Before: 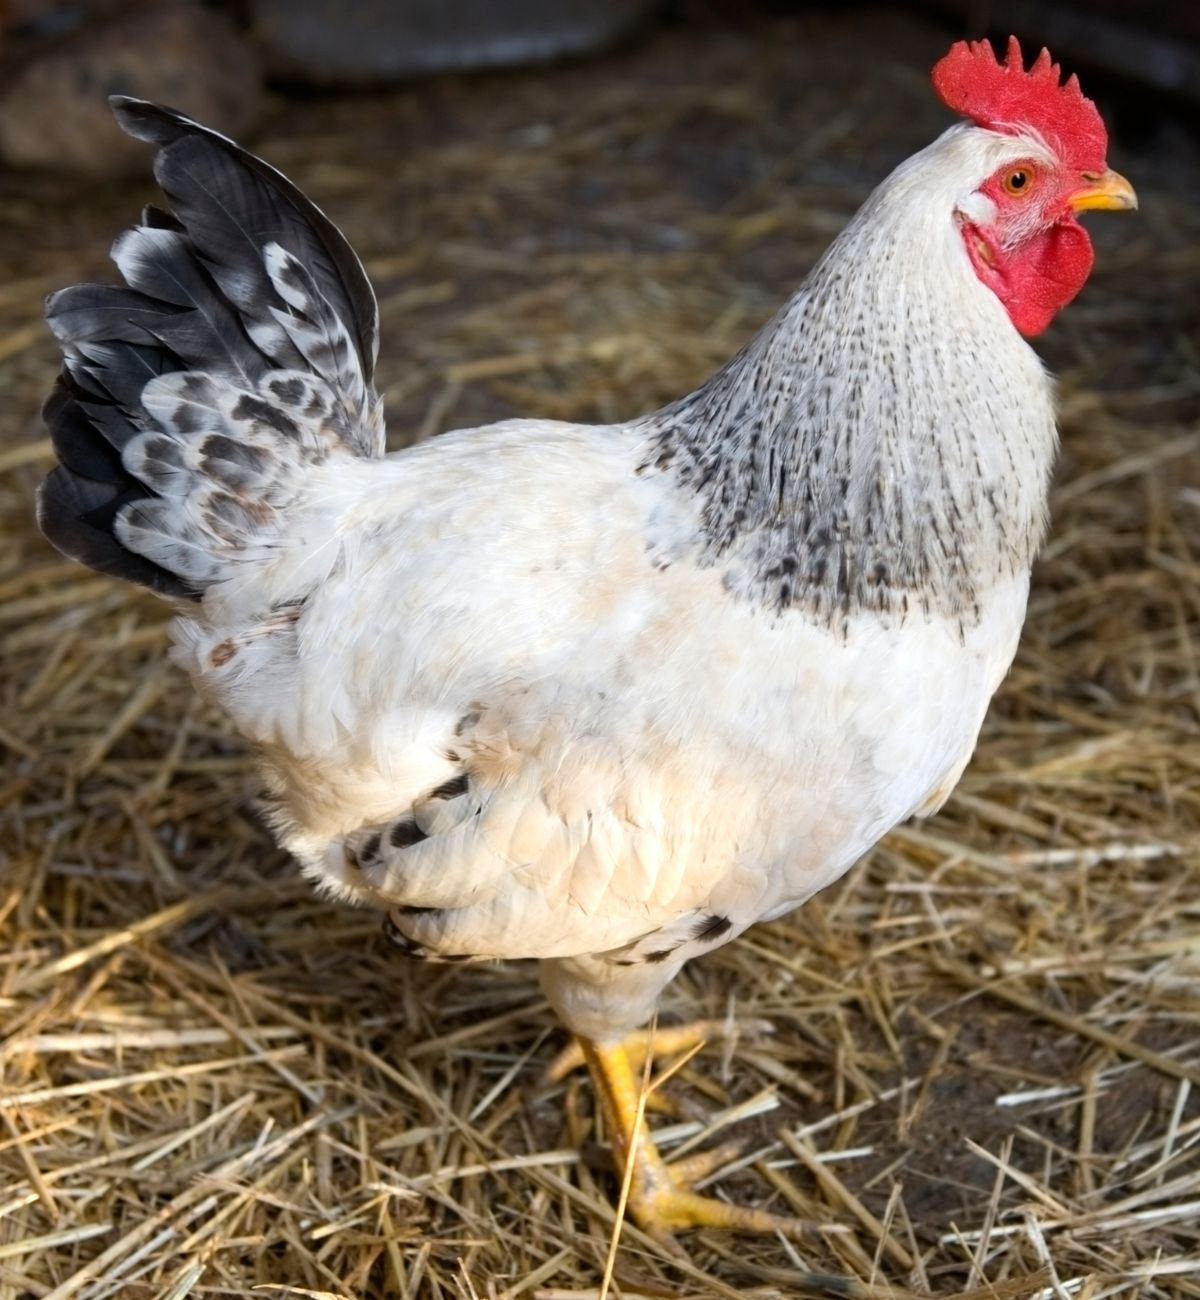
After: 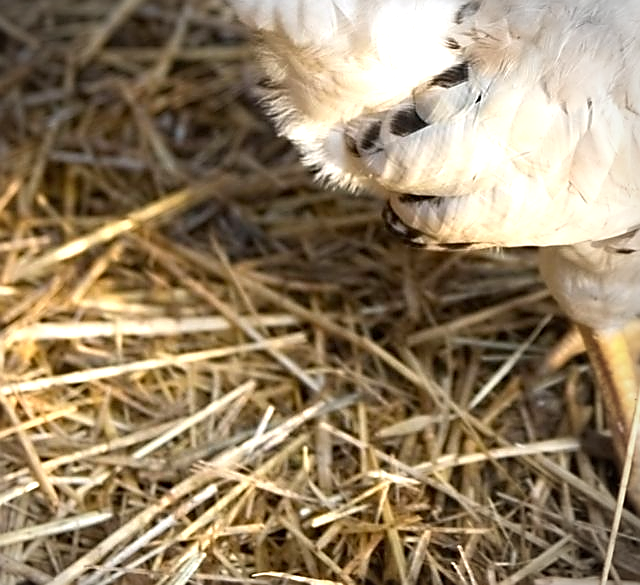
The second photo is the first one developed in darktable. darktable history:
crop and rotate: top 54.778%, right 46.61%, bottom 0.159%
sharpen: radius 1.4, amount 1.25, threshold 0.7
vignetting: center (-0.15, 0.013)
exposure: exposure 0.648 EV, compensate highlight preservation false
